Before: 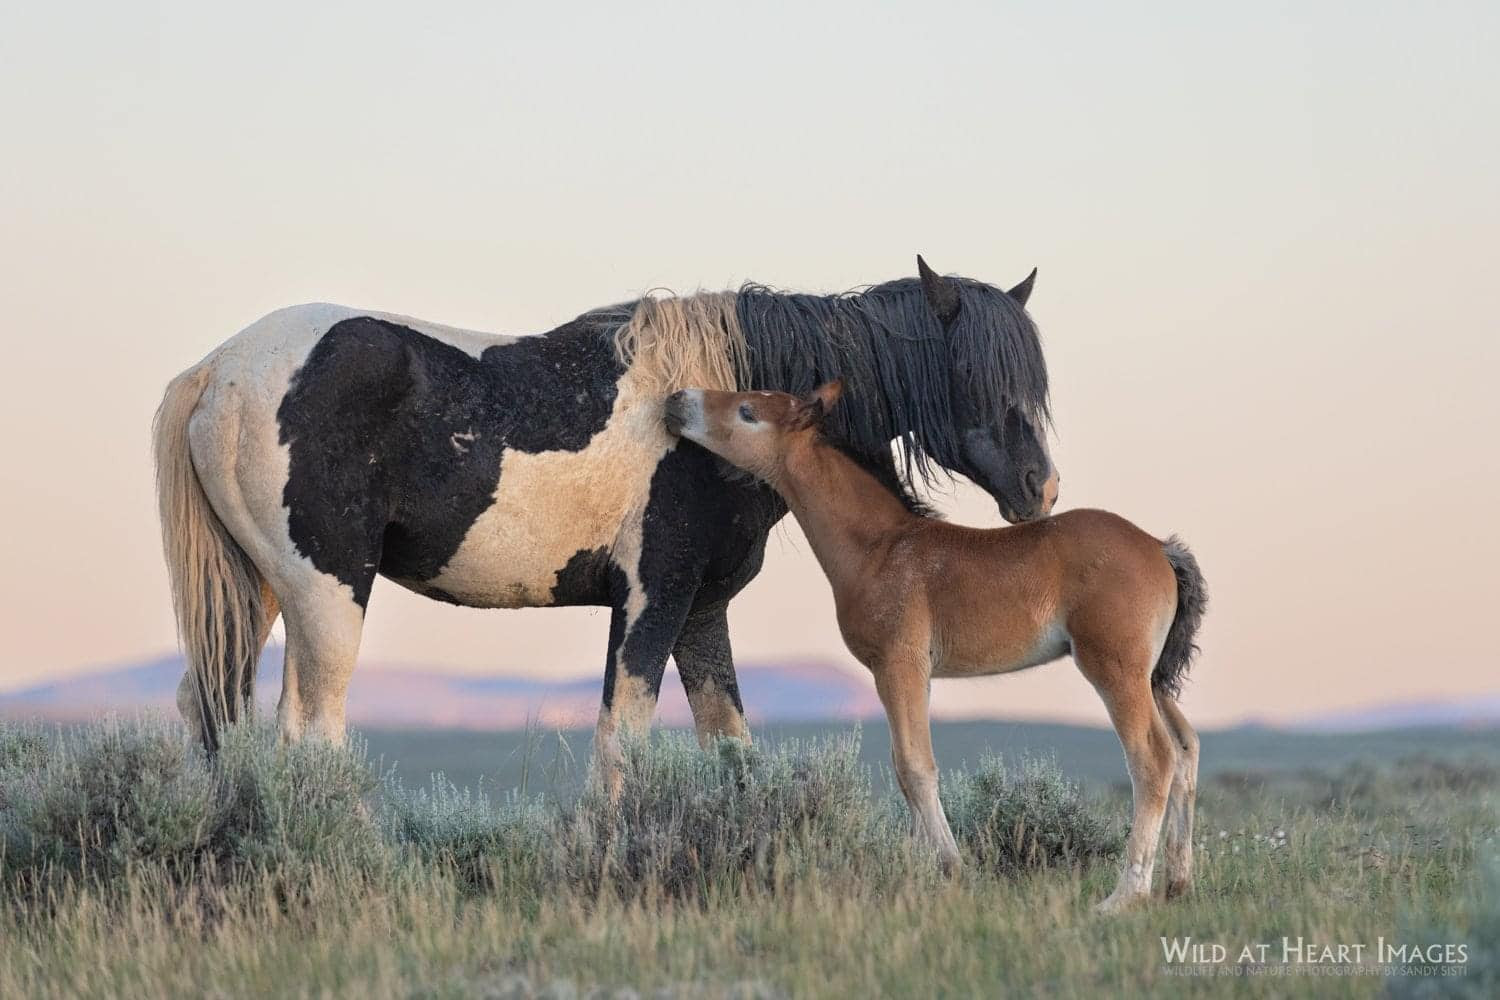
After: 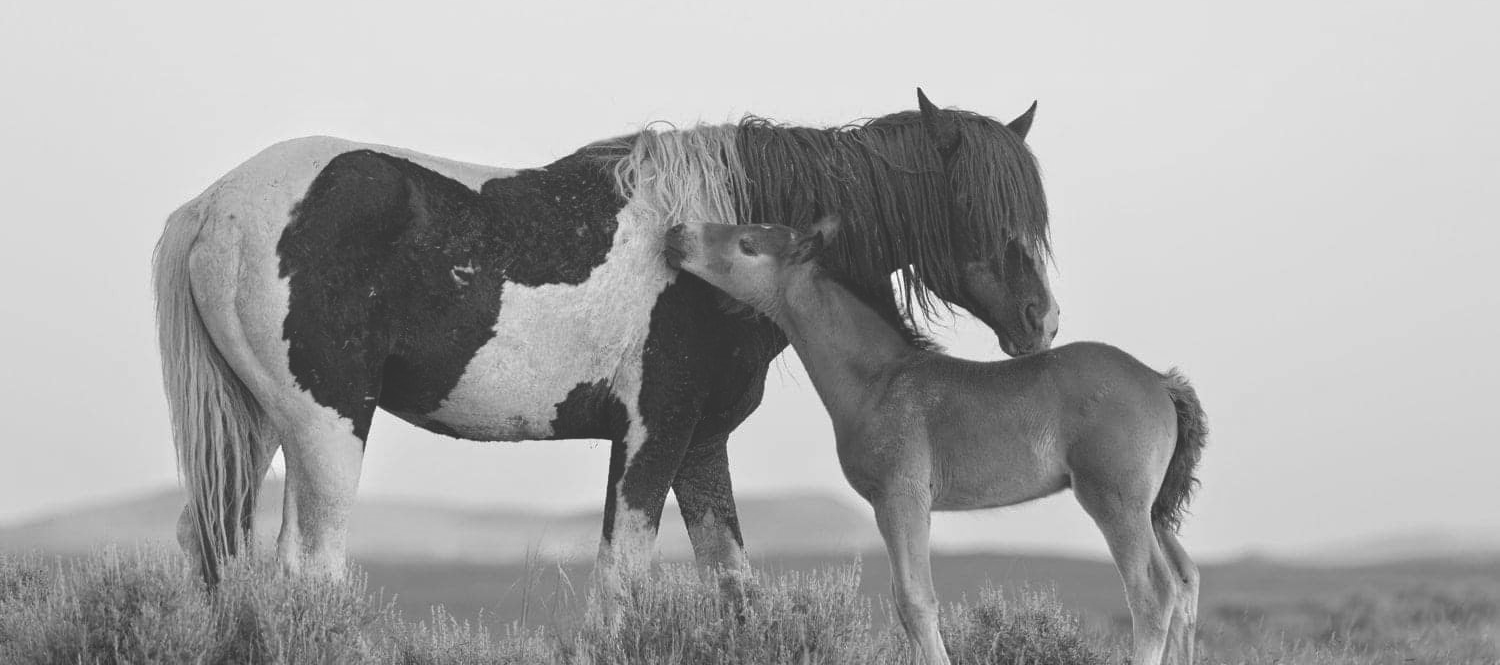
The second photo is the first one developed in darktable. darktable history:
monochrome: on, module defaults
crop: top 16.727%, bottom 16.727%
exposure: black level correction -0.03, compensate highlight preservation false
